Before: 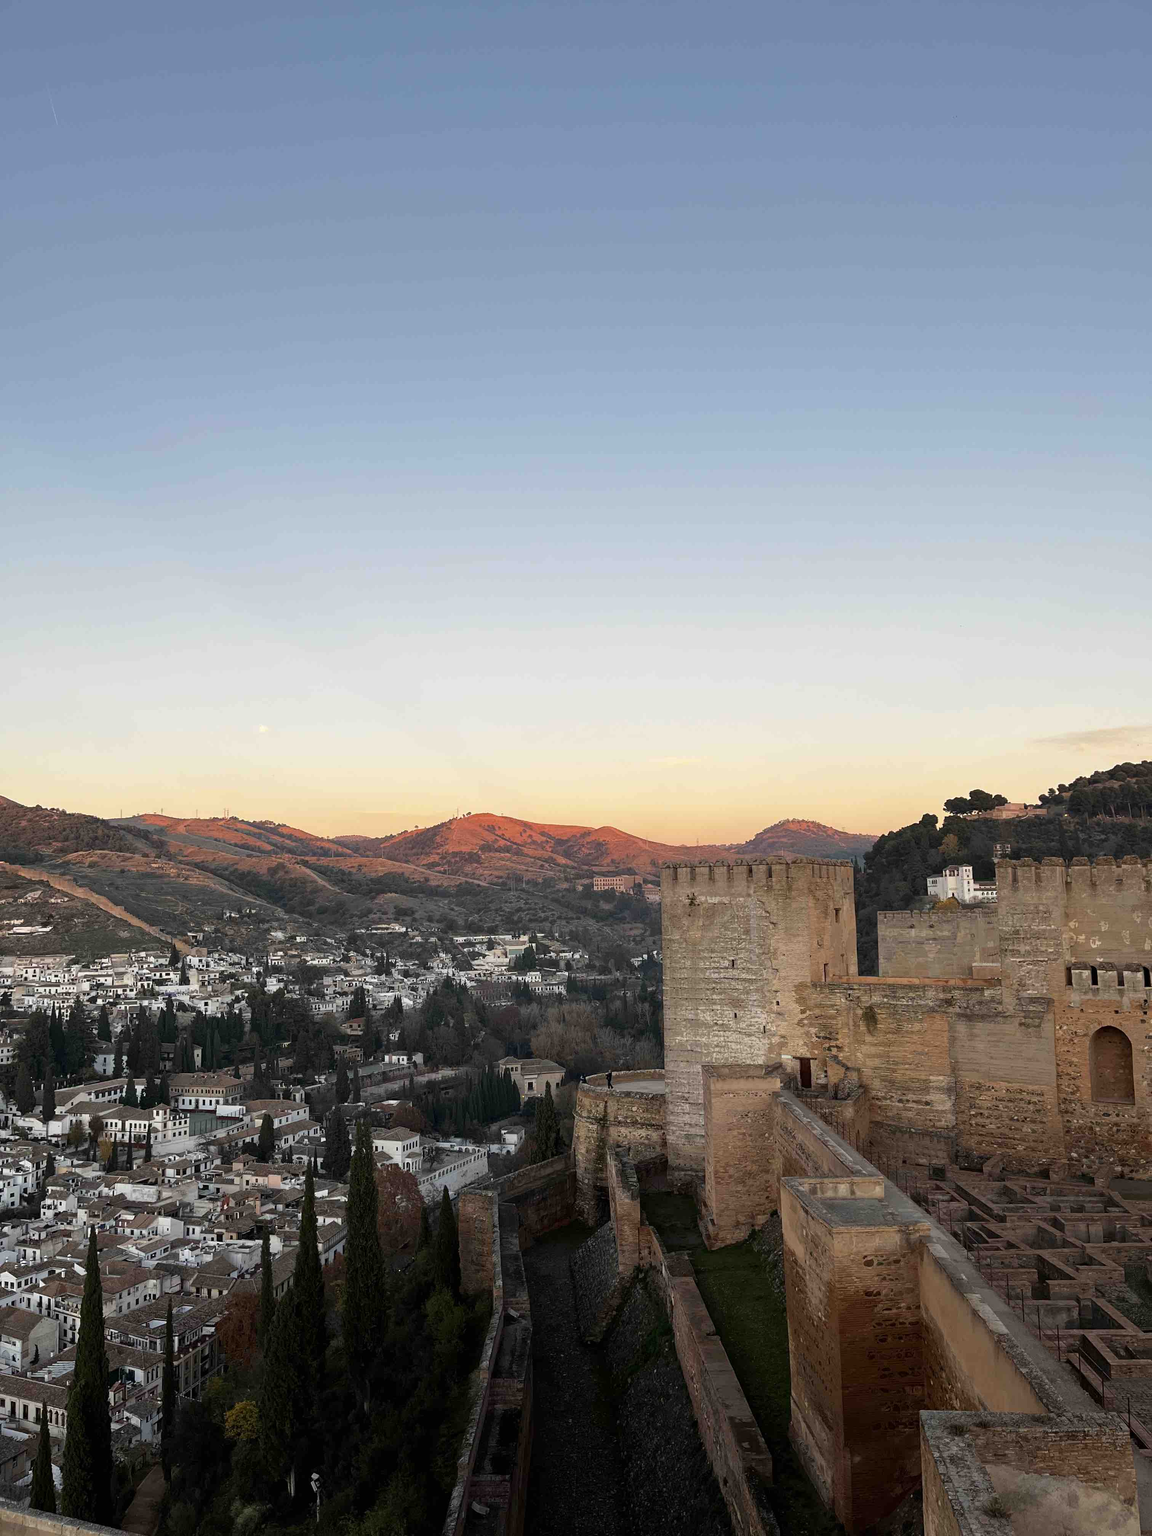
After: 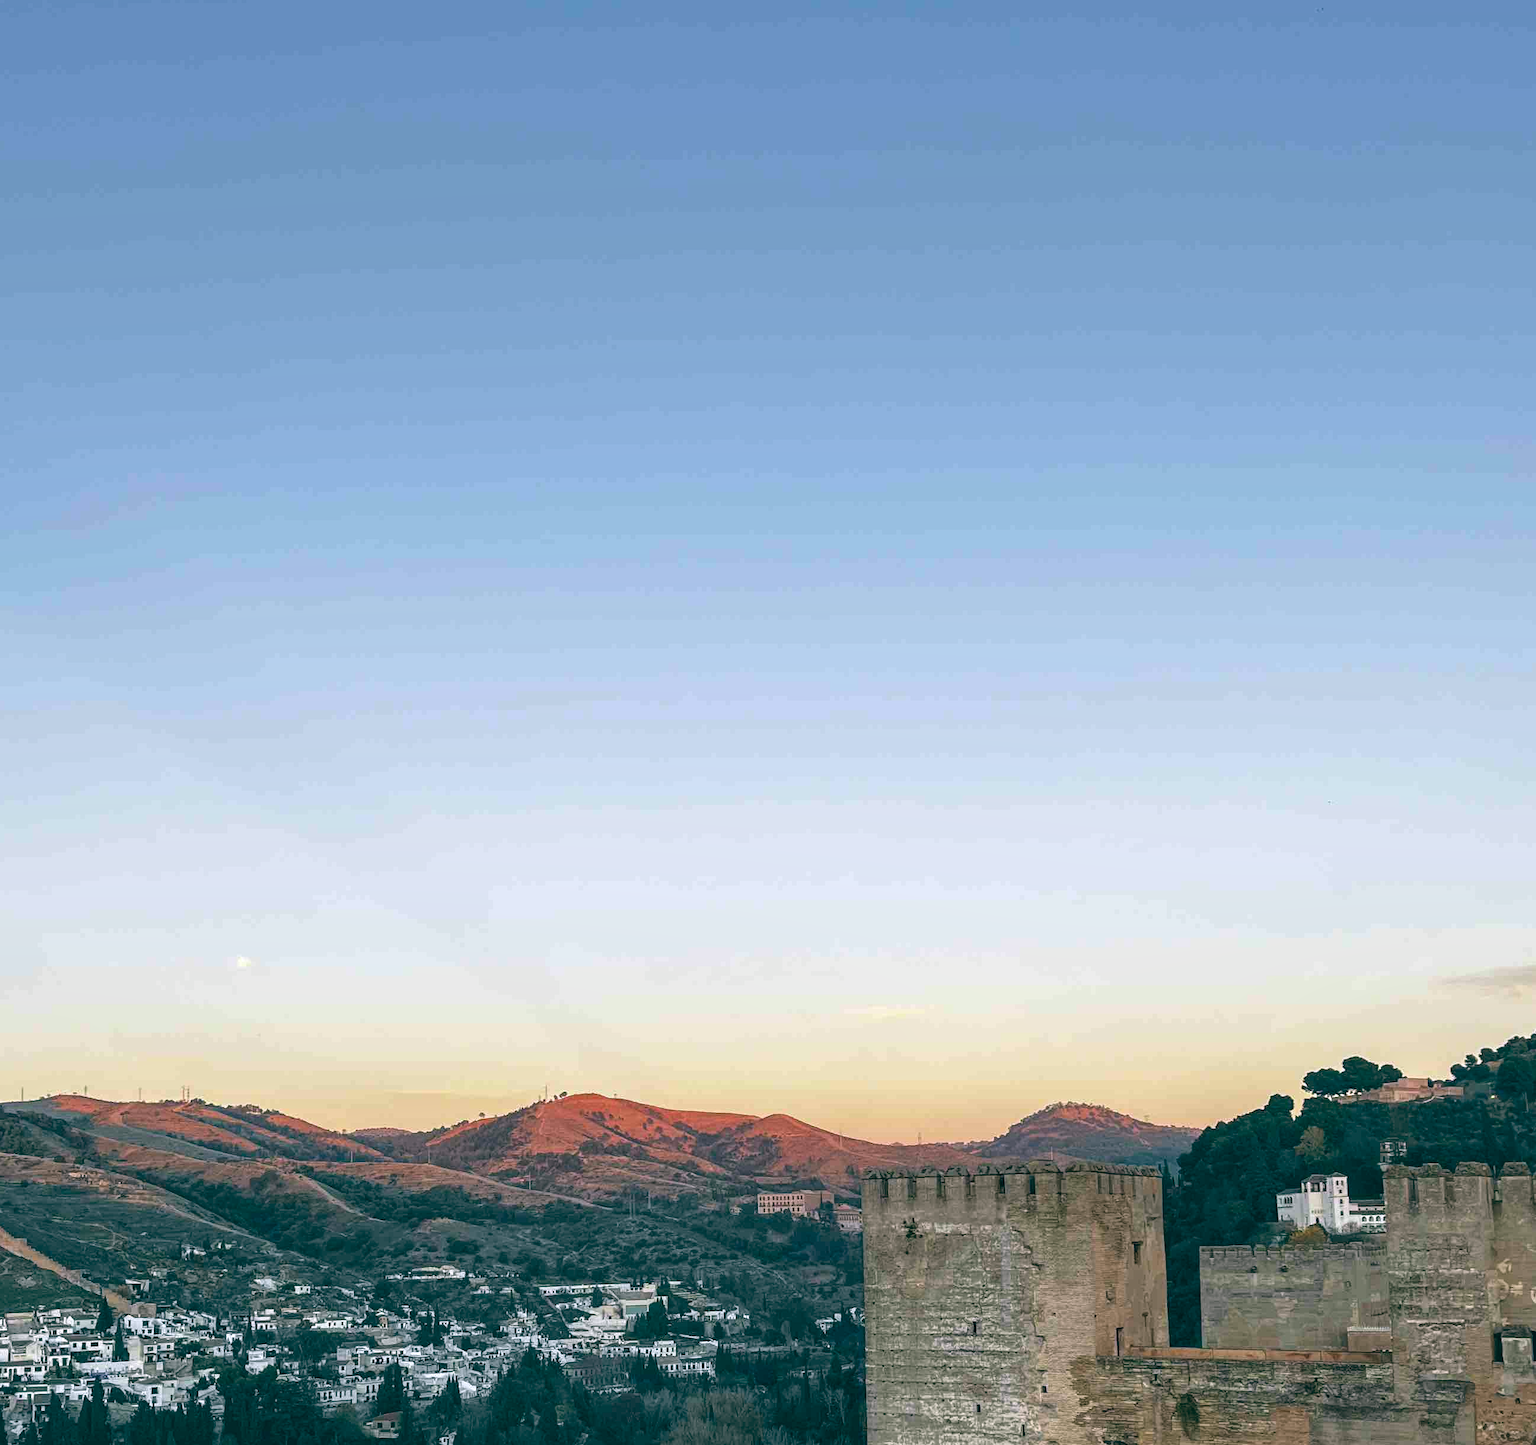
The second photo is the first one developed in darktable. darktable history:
local contrast: on, module defaults
crop and rotate: left 9.345%, top 7.22%, right 4.982%, bottom 32.331%
white balance: red 0.926, green 1.003, blue 1.133
color balance: lift [1.005, 0.99, 1.007, 1.01], gamma [1, 0.979, 1.011, 1.021], gain [0.923, 1.098, 1.025, 0.902], input saturation 90.45%, contrast 7.73%, output saturation 105.91%
